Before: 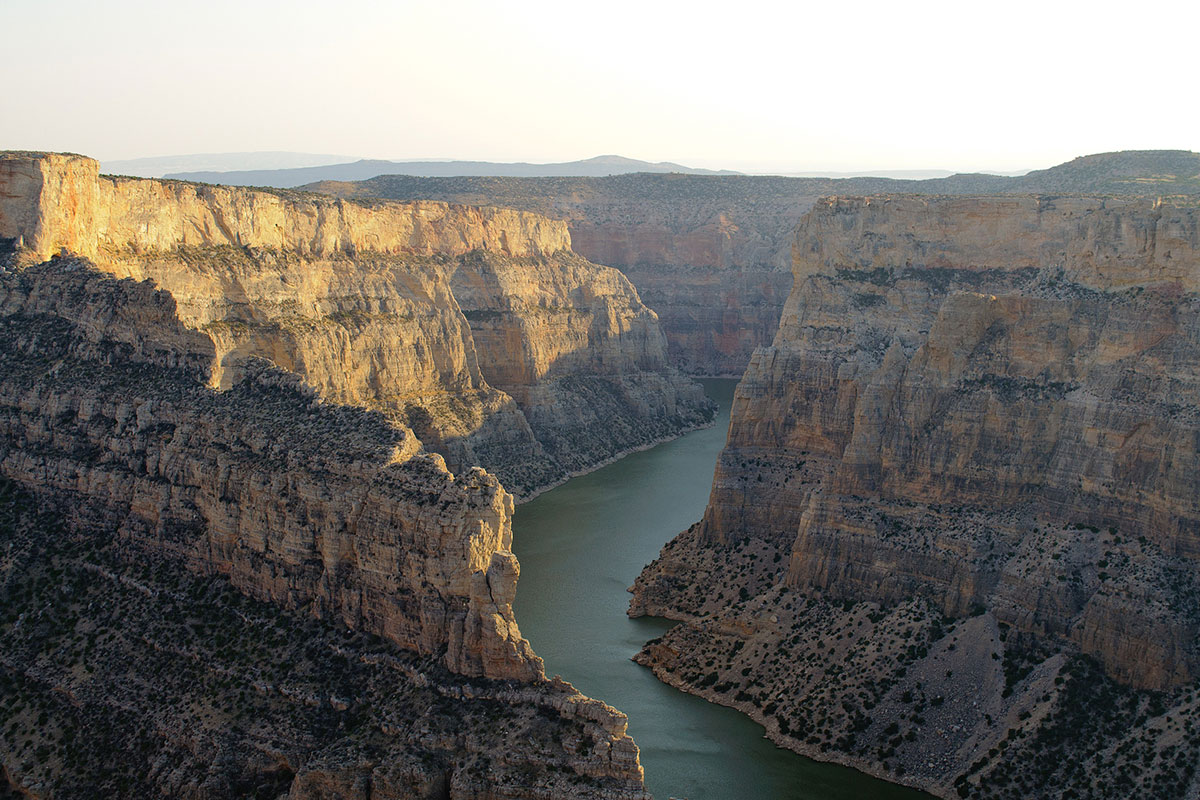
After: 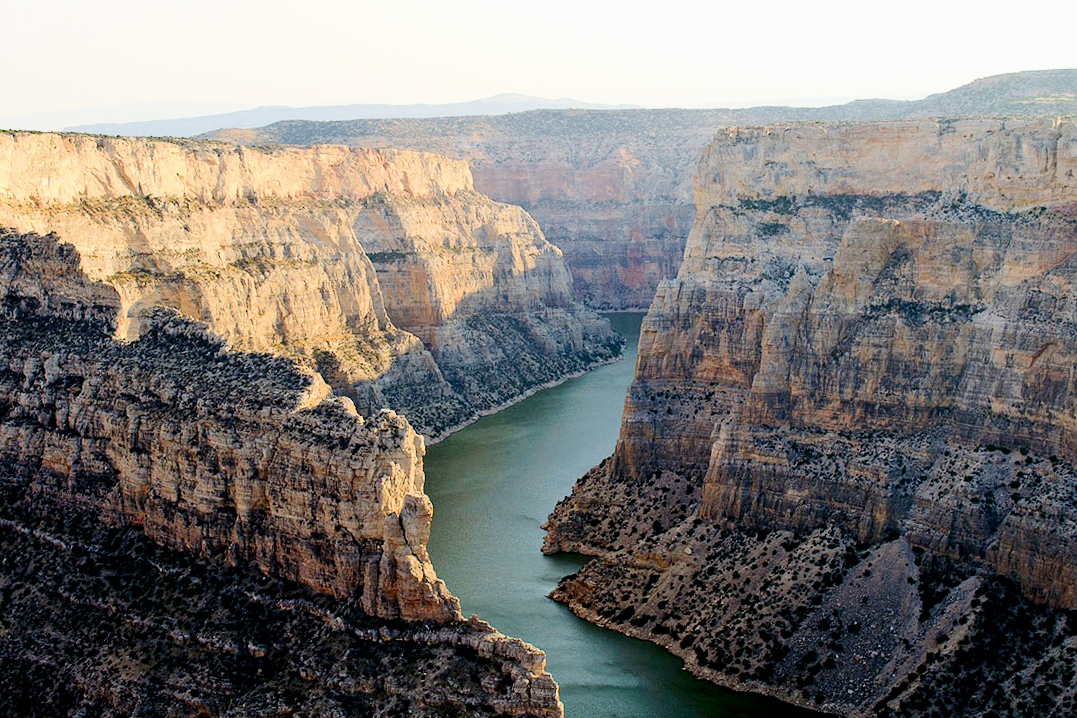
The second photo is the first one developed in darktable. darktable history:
color balance rgb: perceptual saturation grading › global saturation 20%, perceptual saturation grading › highlights -25%, perceptual saturation grading › shadows 25%
crop and rotate: angle 1.96°, left 5.673%, top 5.673%
tone equalizer: -8 EV -0.417 EV, -7 EV -0.389 EV, -6 EV -0.333 EV, -5 EV -0.222 EV, -3 EV 0.222 EV, -2 EV 0.333 EV, -1 EV 0.389 EV, +0 EV 0.417 EV, edges refinement/feathering 500, mask exposure compensation -1.57 EV, preserve details no
white balance: emerald 1
rgb levels: levels [[0.013, 0.434, 0.89], [0, 0.5, 1], [0, 0.5, 1]]
filmic rgb: black relative exposure -7.65 EV, white relative exposure 4.56 EV, hardness 3.61, contrast 1.05
contrast brightness saturation: contrast 0.13, brightness -0.24, saturation 0.14
exposure: exposure 1.16 EV, compensate exposure bias true, compensate highlight preservation false
